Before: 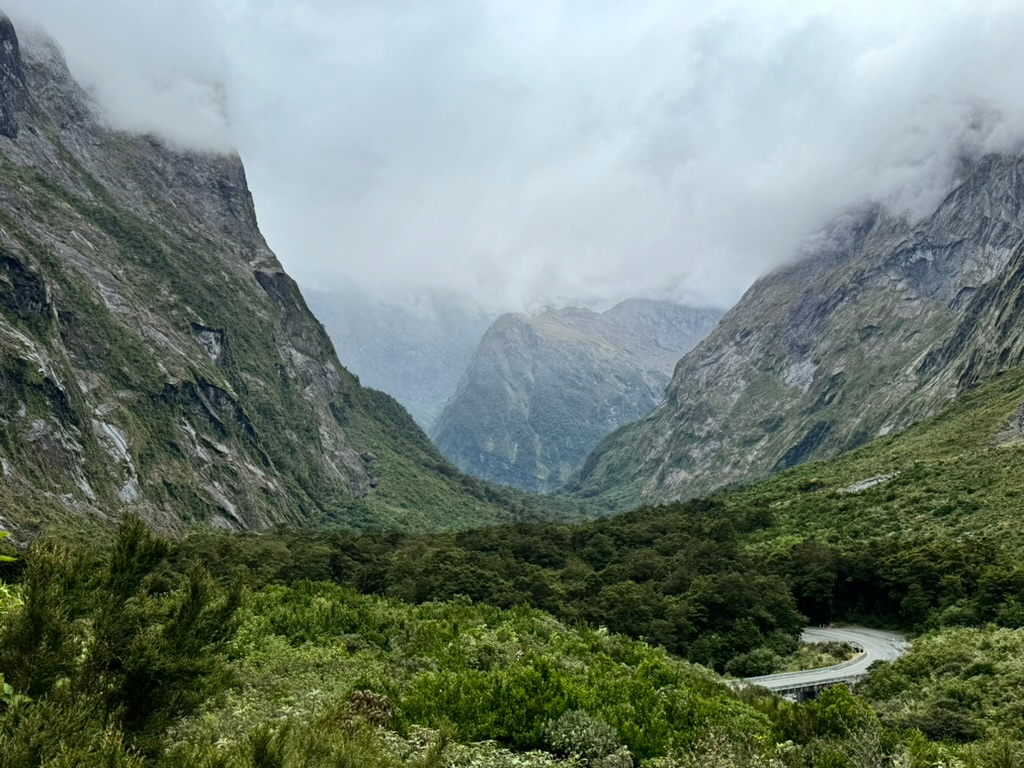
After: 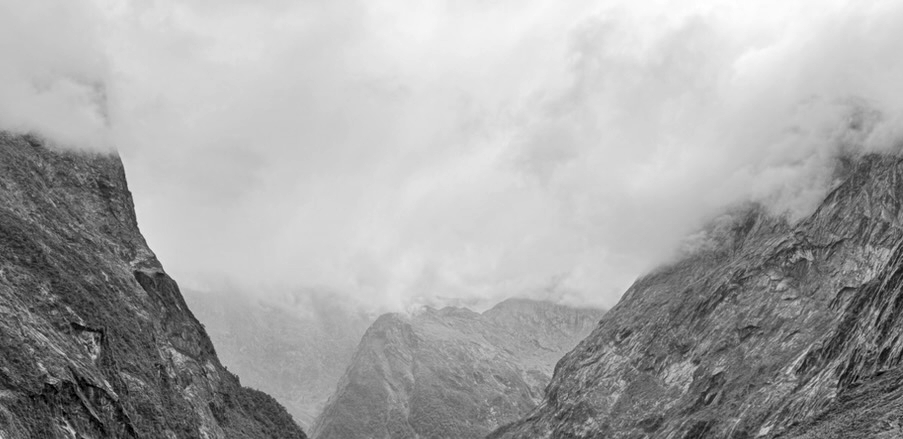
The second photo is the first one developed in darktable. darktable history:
contrast brightness saturation: saturation -0.05
crop and rotate: left 11.812%, bottom 42.776%
local contrast: on, module defaults
monochrome: size 3.1
color balance rgb: perceptual saturation grading › global saturation 40%, global vibrance 15%
